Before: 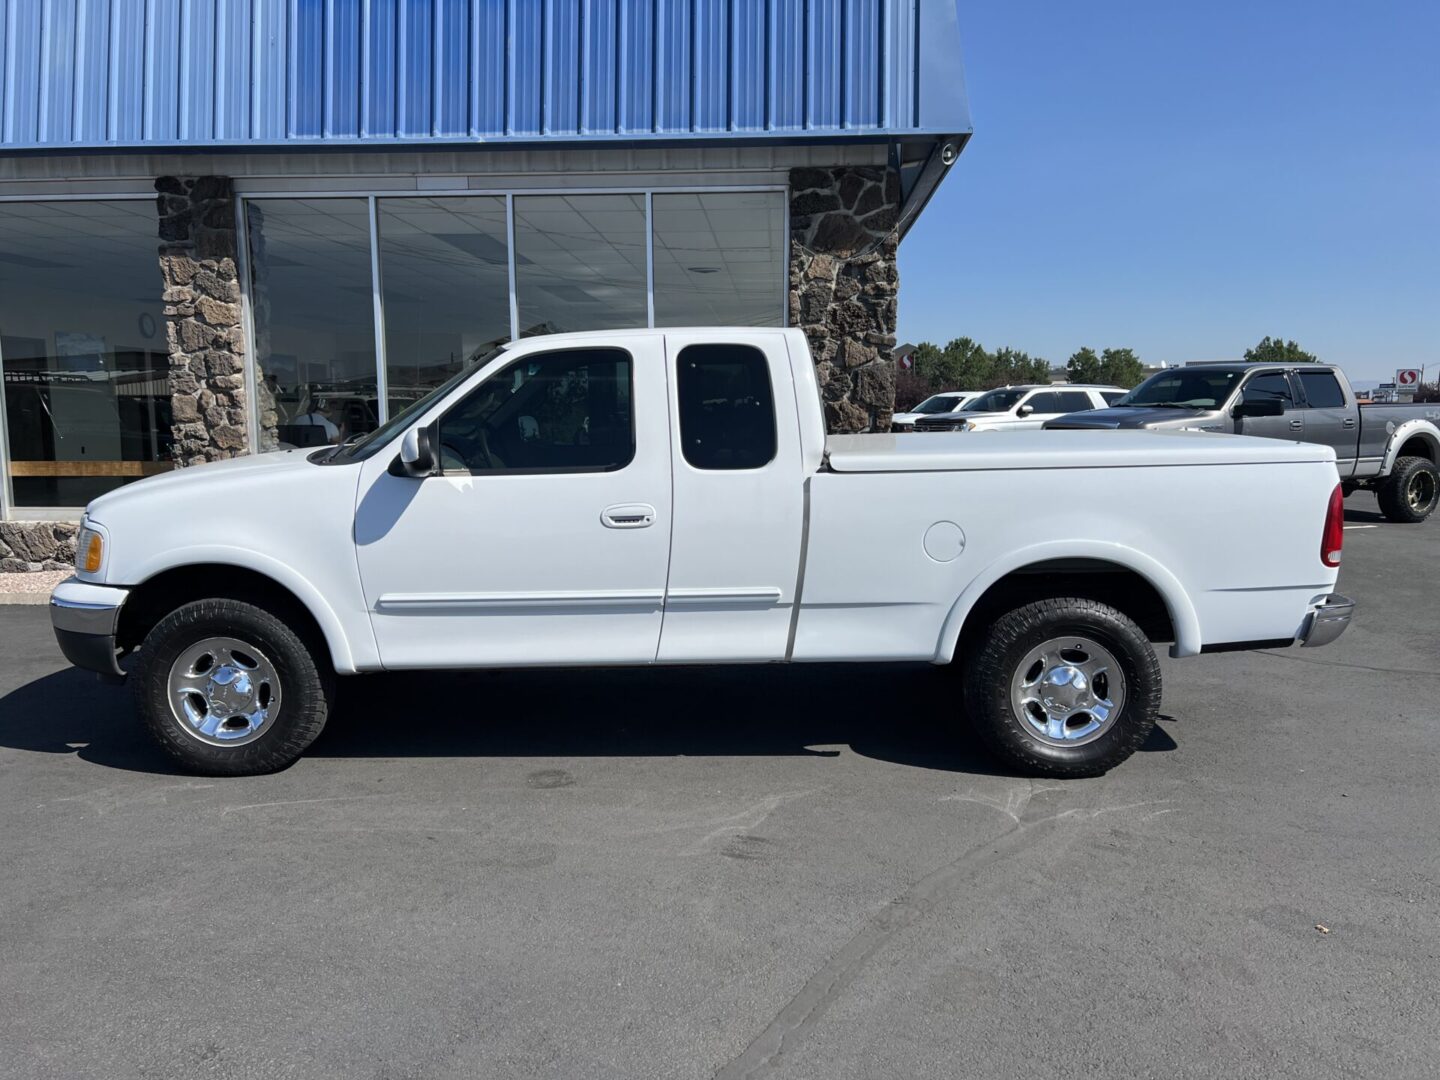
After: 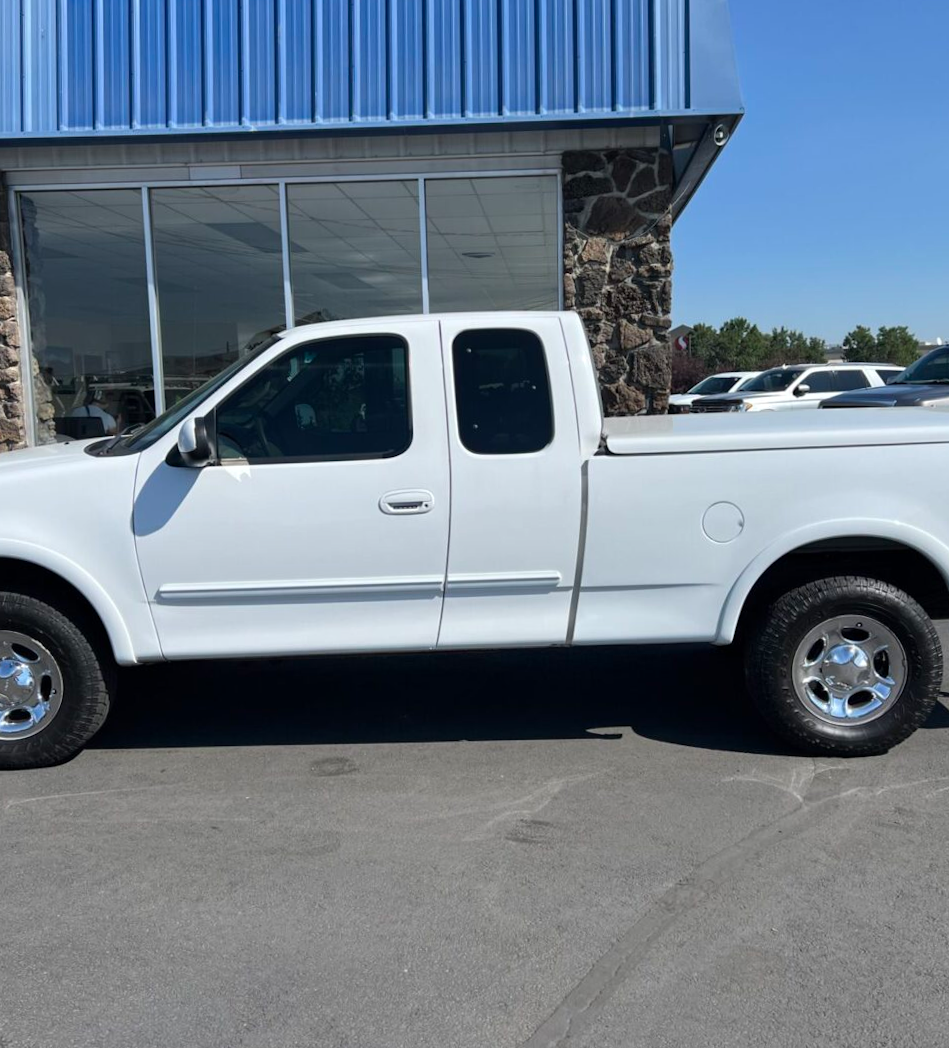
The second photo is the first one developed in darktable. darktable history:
crop and rotate: left 15.055%, right 18.278%
shadows and highlights: shadows -10, white point adjustment 1.5, highlights 10
rotate and perspective: rotation -1°, crop left 0.011, crop right 0.989, crop top 0.025, crop bottom 0.975
